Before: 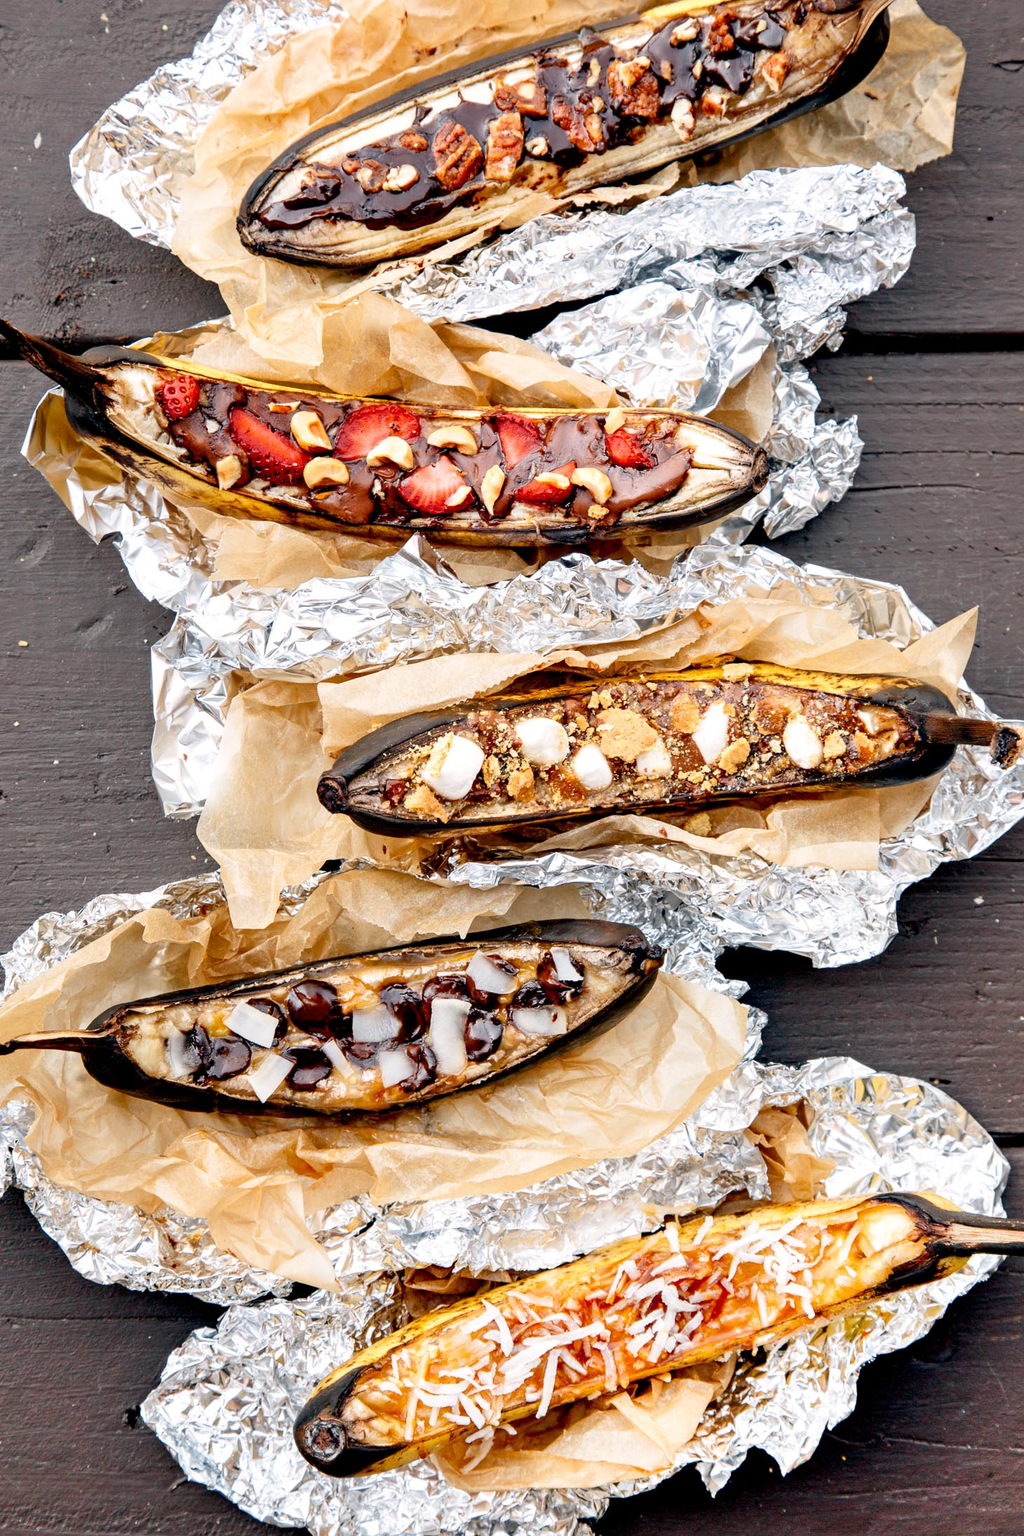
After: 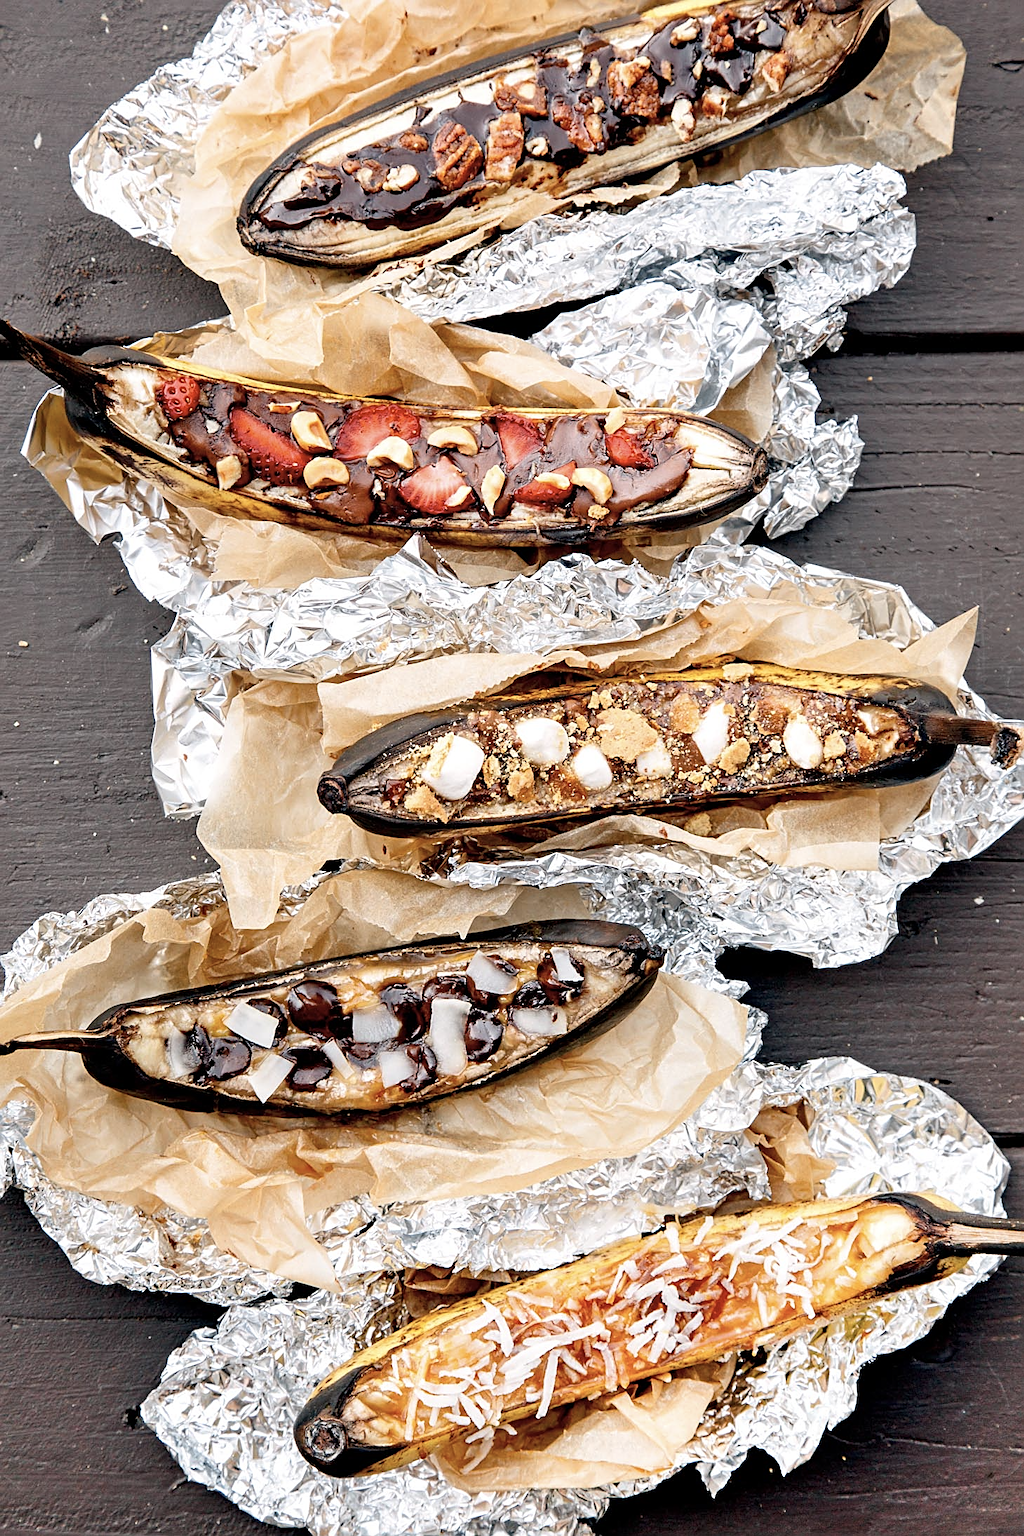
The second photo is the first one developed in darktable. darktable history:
sharpen: on, module defaults
color correction: highlights b* -0.013, saturation 0.776
